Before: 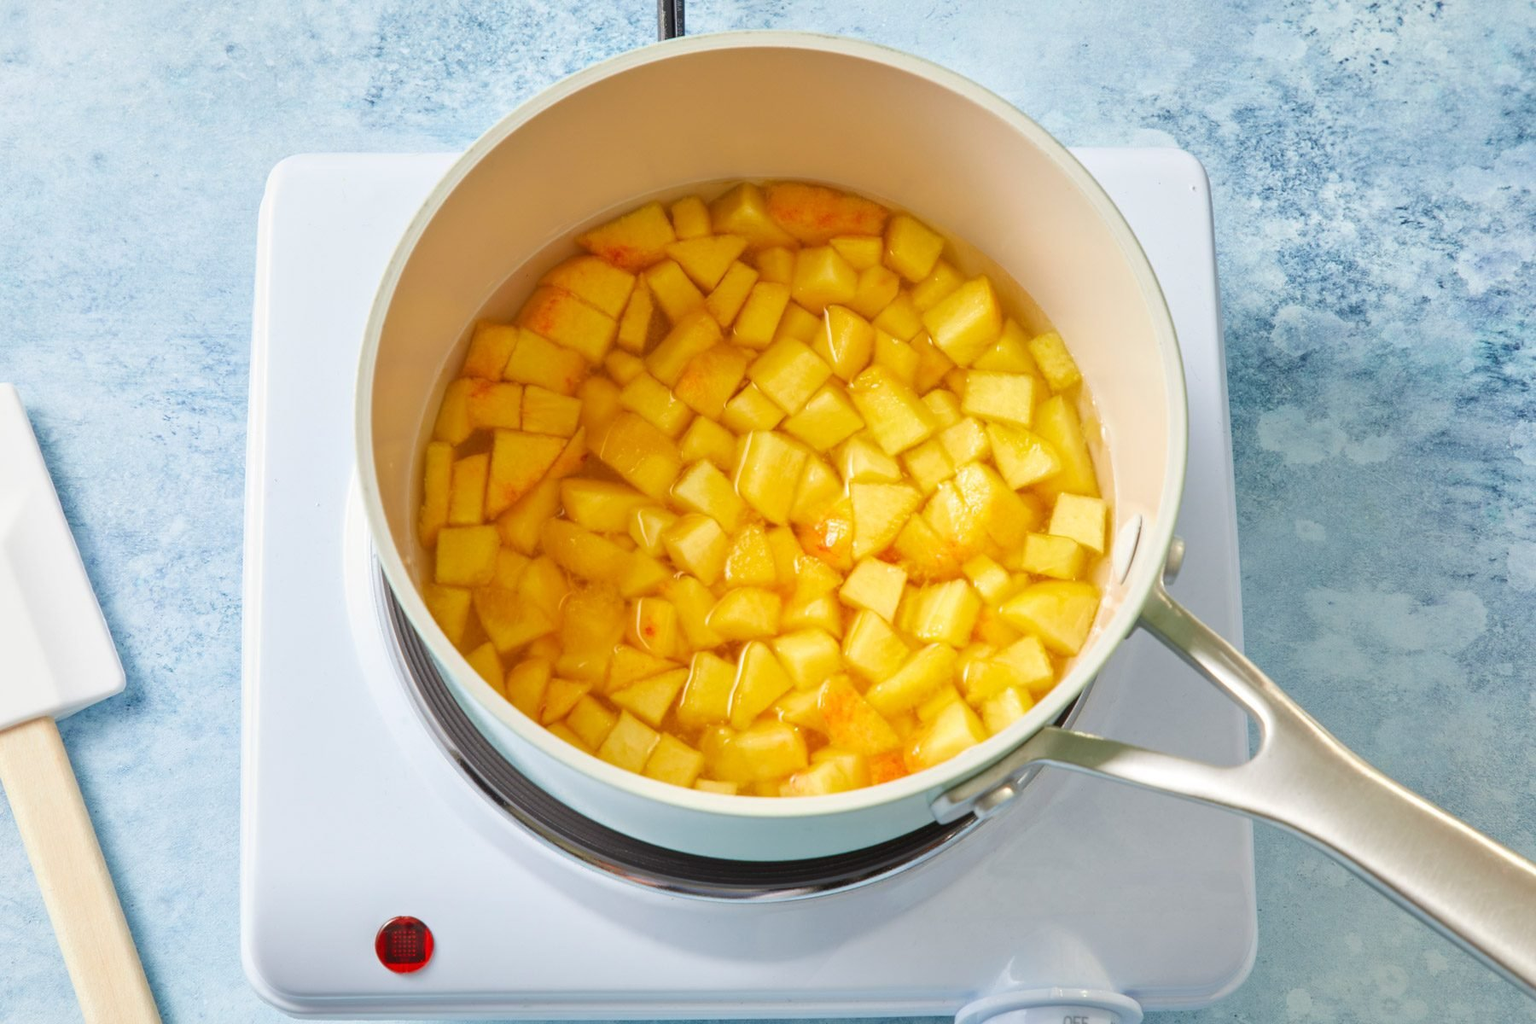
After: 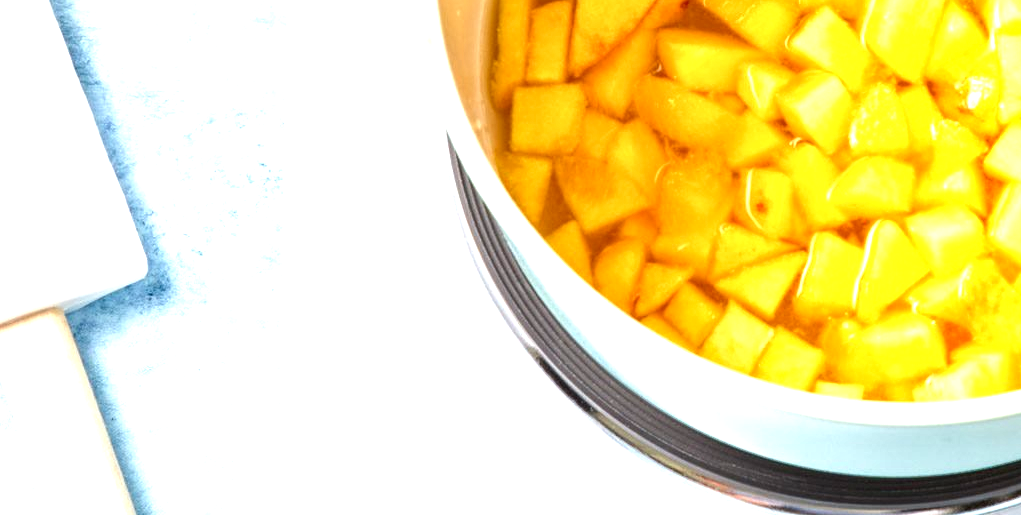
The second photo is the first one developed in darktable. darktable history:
crop: top 44.383%, right 43.224%, bottom 12.692%
exposure: black level correction 0.001, exposure 1.12 EV, compensate highlight preservation false
local contrast: highlights 105%, shadows 99%, detail 119%, midtone range 0.2
contrast equalizer: octaves 7, y [[0.546, 0.552, 0.554, 0.554, 0.552, 0.546], [0.5 ×6], [0.5 ×6], [0 ×6], [0 ×6]]
